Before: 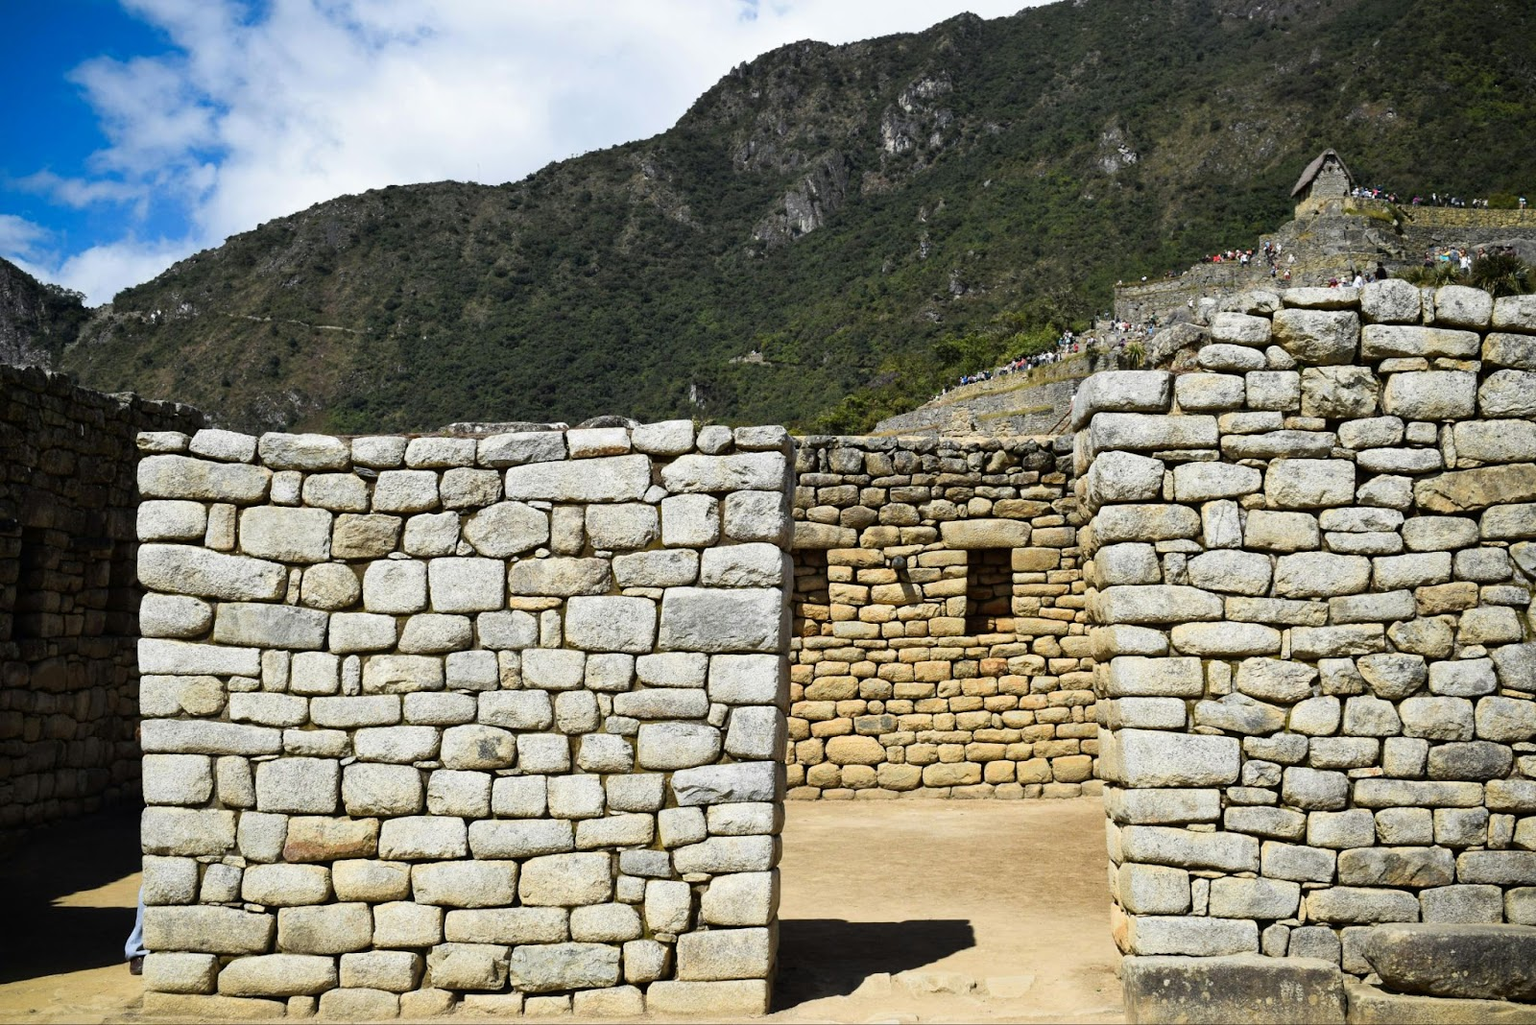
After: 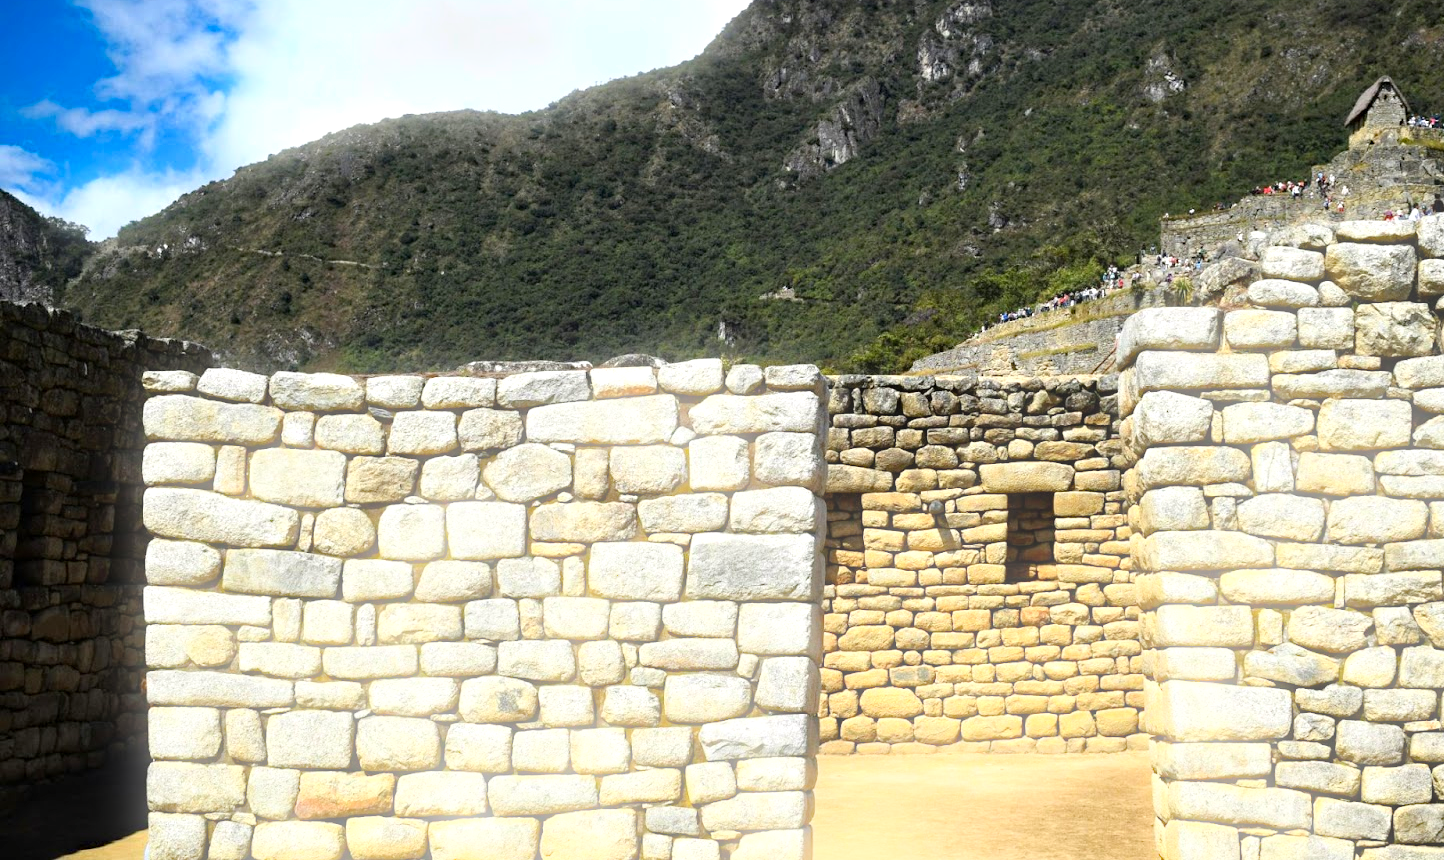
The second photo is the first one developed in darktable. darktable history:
crop: top 7.49%, right 9.717%, bottom 11.943%
haze removal: strength 0.29, distance 0.25, compatibility mode true, adaptive false
bloom: size 5%, threshold 95%, strength 15%
exposure: exposure 0.556 EV, compensate highlight preservation false
